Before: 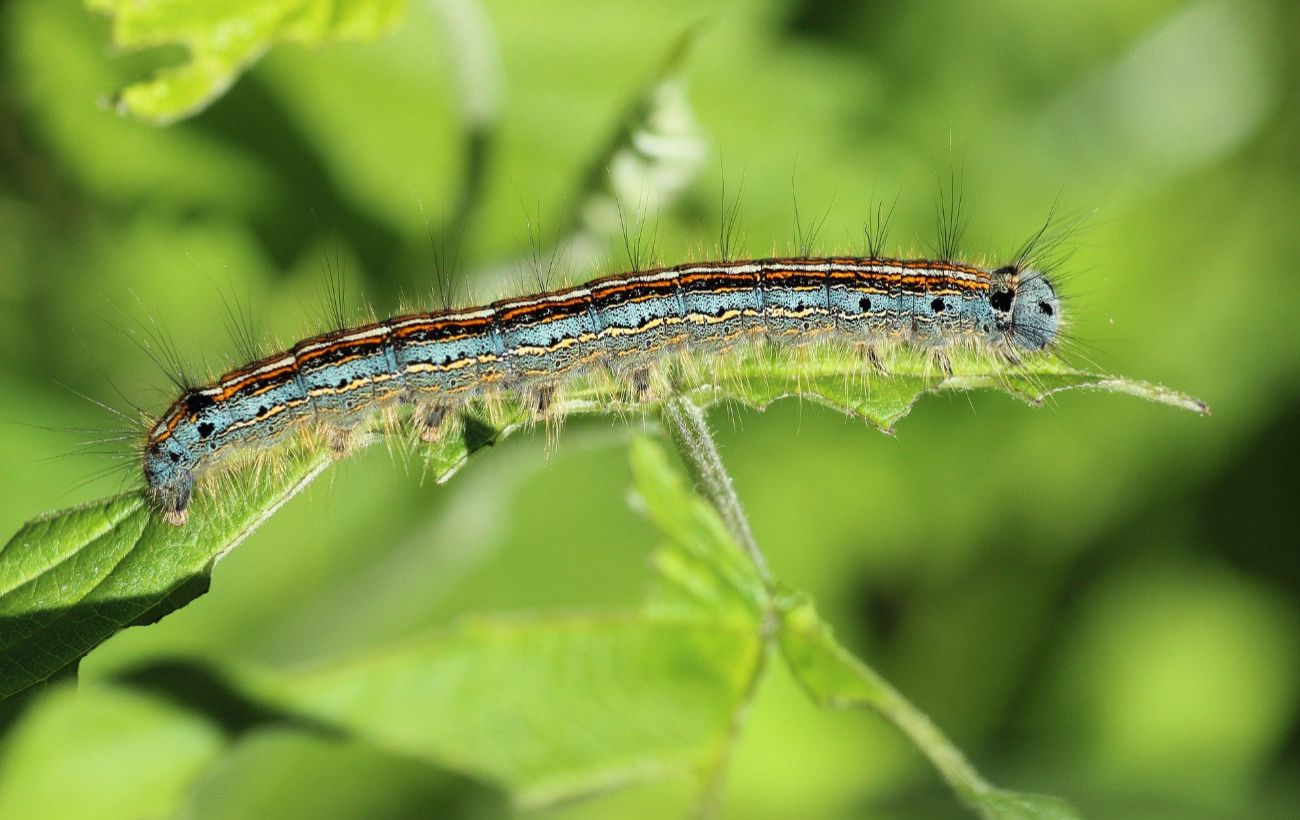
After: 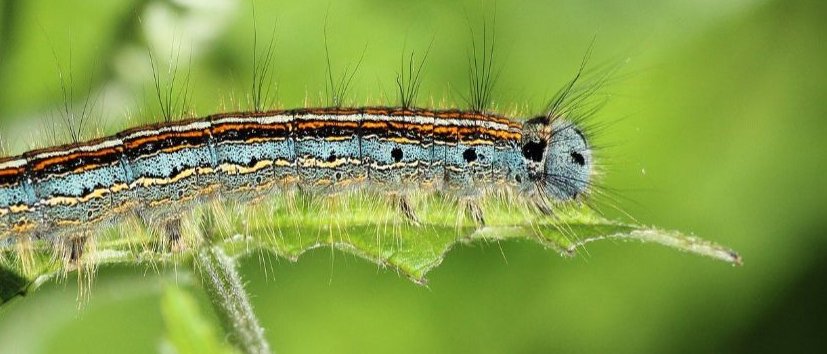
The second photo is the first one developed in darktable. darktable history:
crop: left 36.005%, top 18.293%, right 0.31%, bottom 38.444%
